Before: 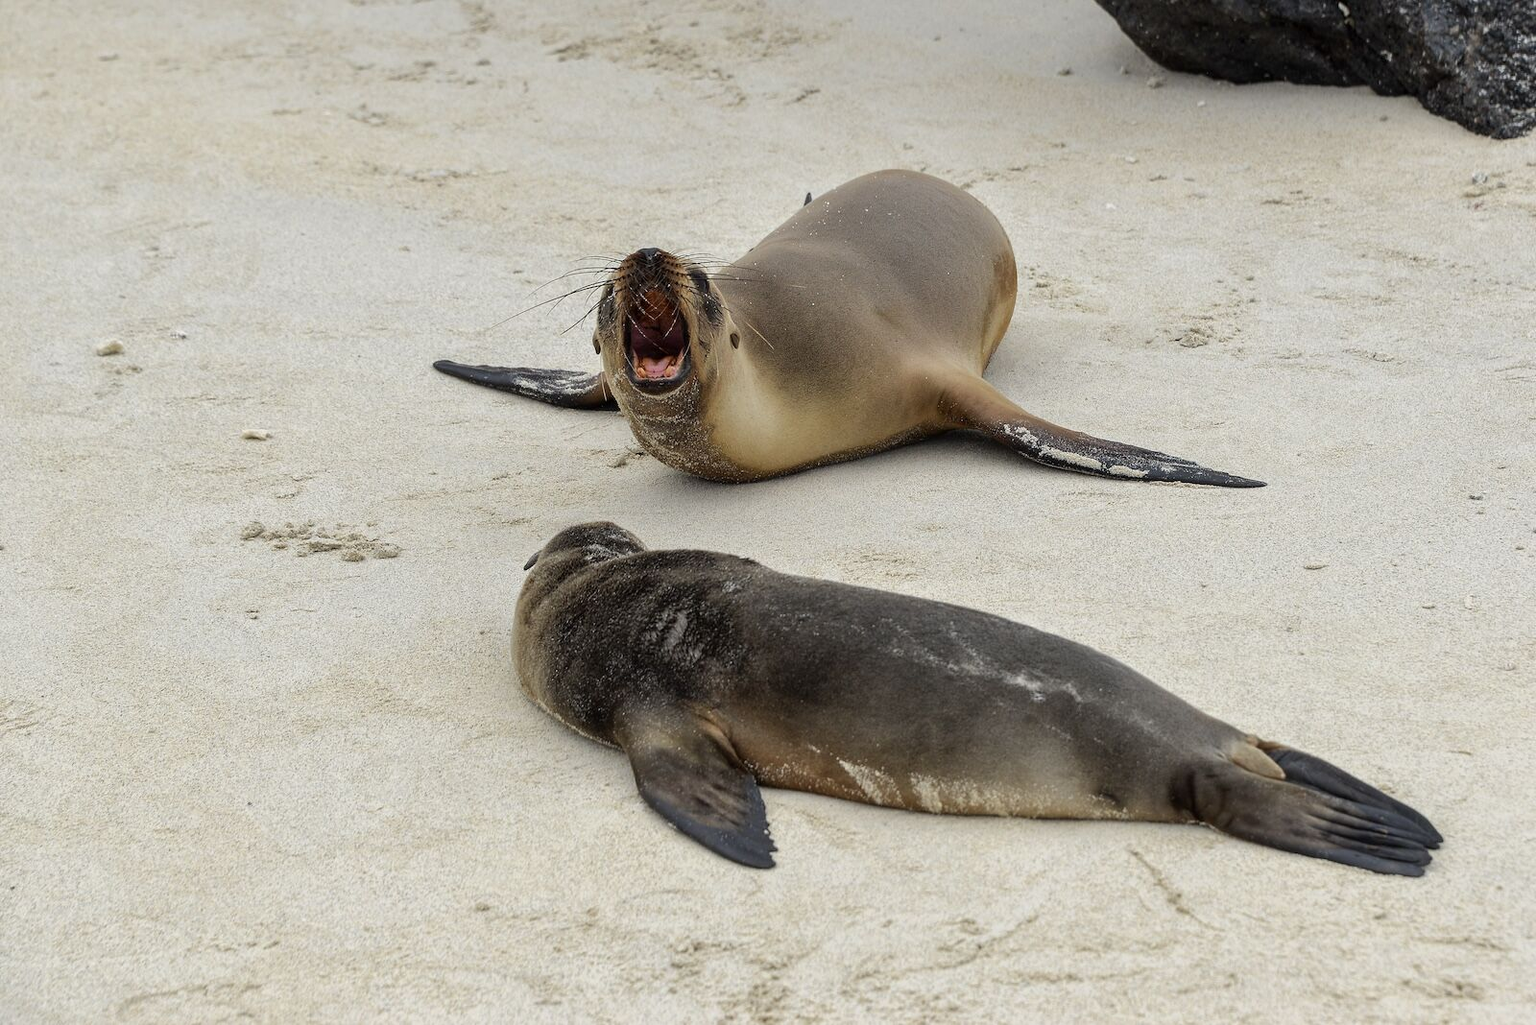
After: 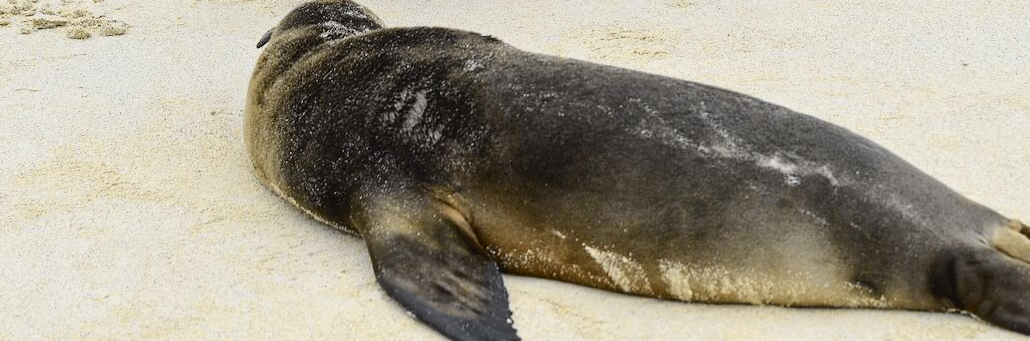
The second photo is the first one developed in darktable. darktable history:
tone curve: curves: ch0 [(0, 0.028) (0.037, 0.05) (0.123, 0.114) (0.19, 0.176) (0.269, 0.27) (0.48, 0.57) (0.595, 0.695) (0.718, 0.823) (0.855, 0.913) (1, 0.982)]; ch1 [(0, 0) (0.243, 0.245) (0.422, 0.415) (0.493, 0.495) (0.508, 0.506) (0.536, 0.538) (0.569, 0.58) (0.611, 0.644) (0.769, 0.807) (1, 1)]; ch2 [(0, 0) (0.249, 0.216) (0.349, 0.321) (0.424, 0.442) (0.476, 0.483) (0.498, 0.499) (0.517, 0.519) (0.532, 0.547) (0.569, 0.608) (0.614, 0.661) (0.706, 0.75) (0.808, 0.809) (0.991, 0.968)], color space Lab, independent channels, preserve colors none
crop: left 18.091%, top 51.13%, right 17.525%, bottom 16.85%
